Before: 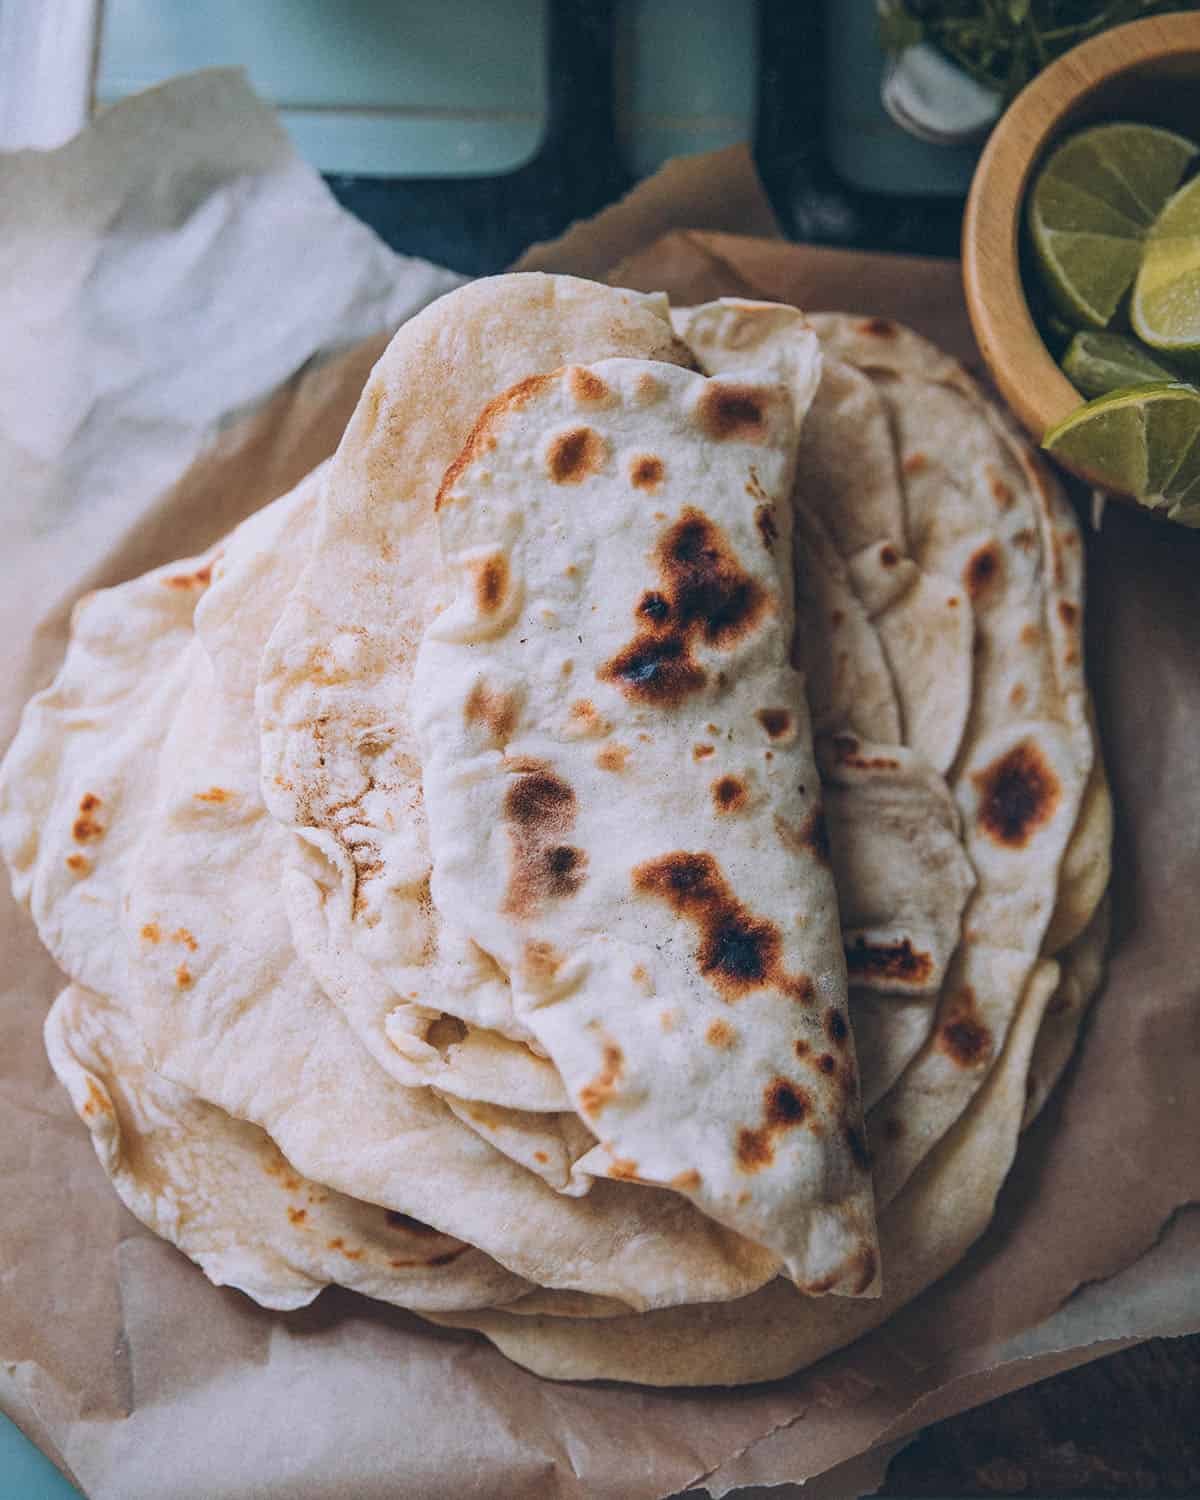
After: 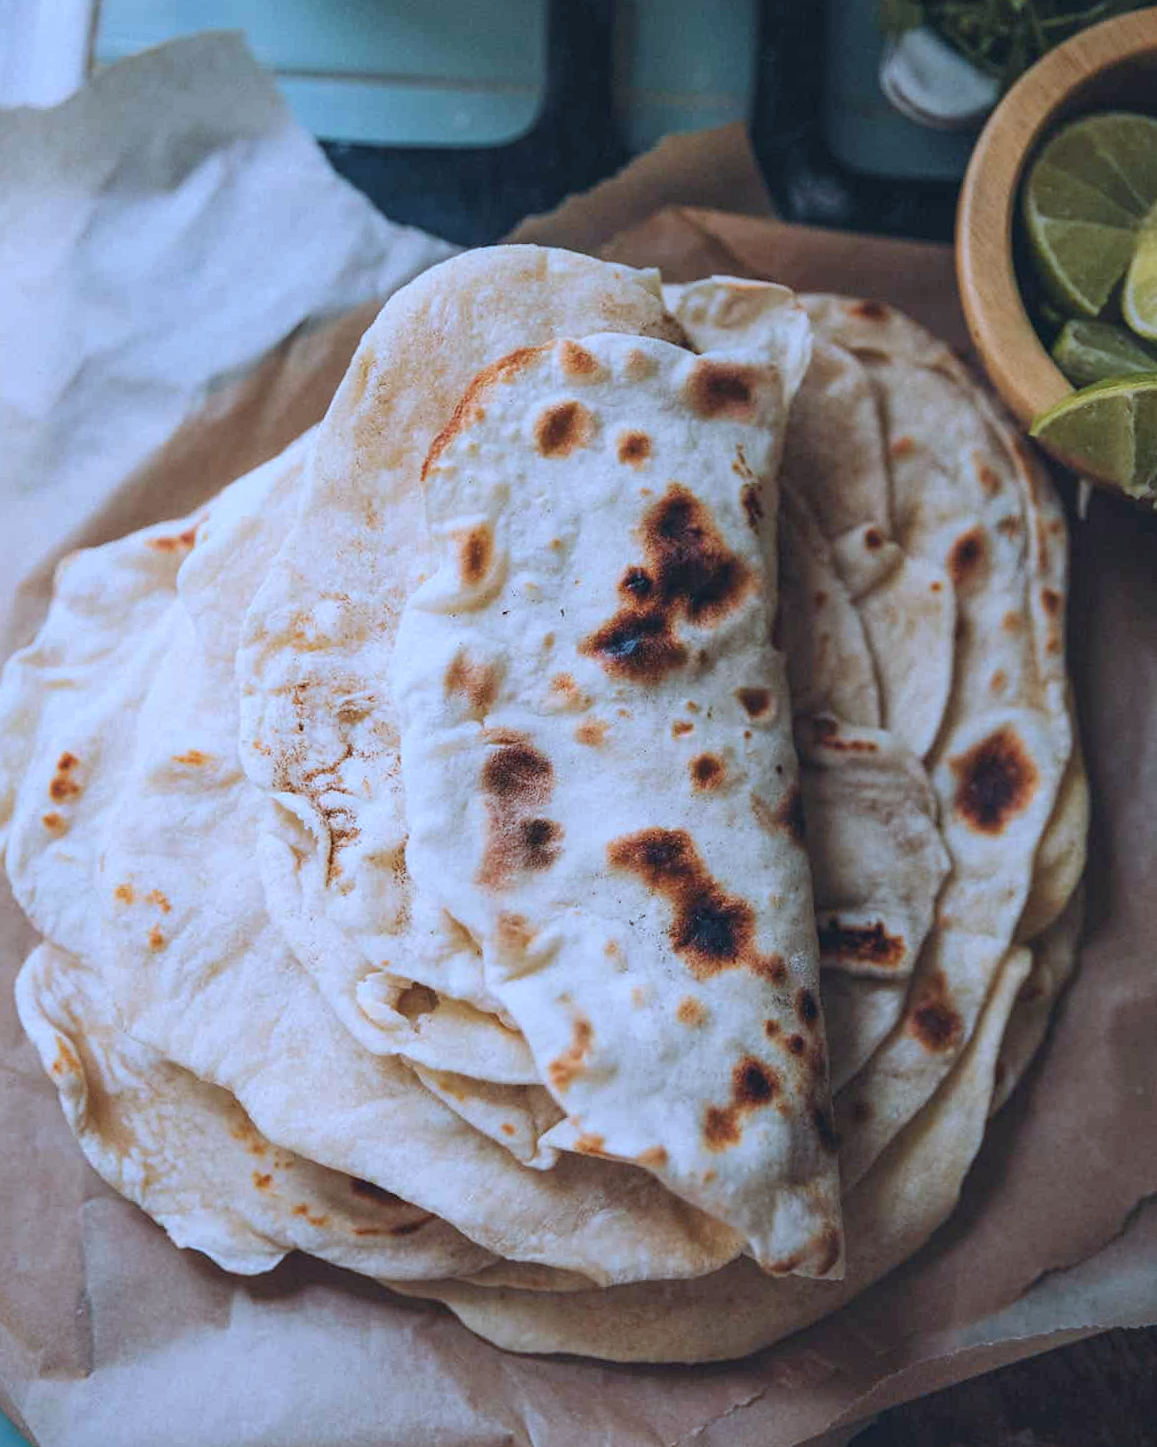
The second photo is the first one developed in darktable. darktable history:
color calibration: x 0.372, y 0.386, temperature 4283.97 K
color correction: highlights a* -3.28, highlights b* -6.24, shadows a* 3.1, shadows b* 5.19
crop and rotate: angle -1.69°
